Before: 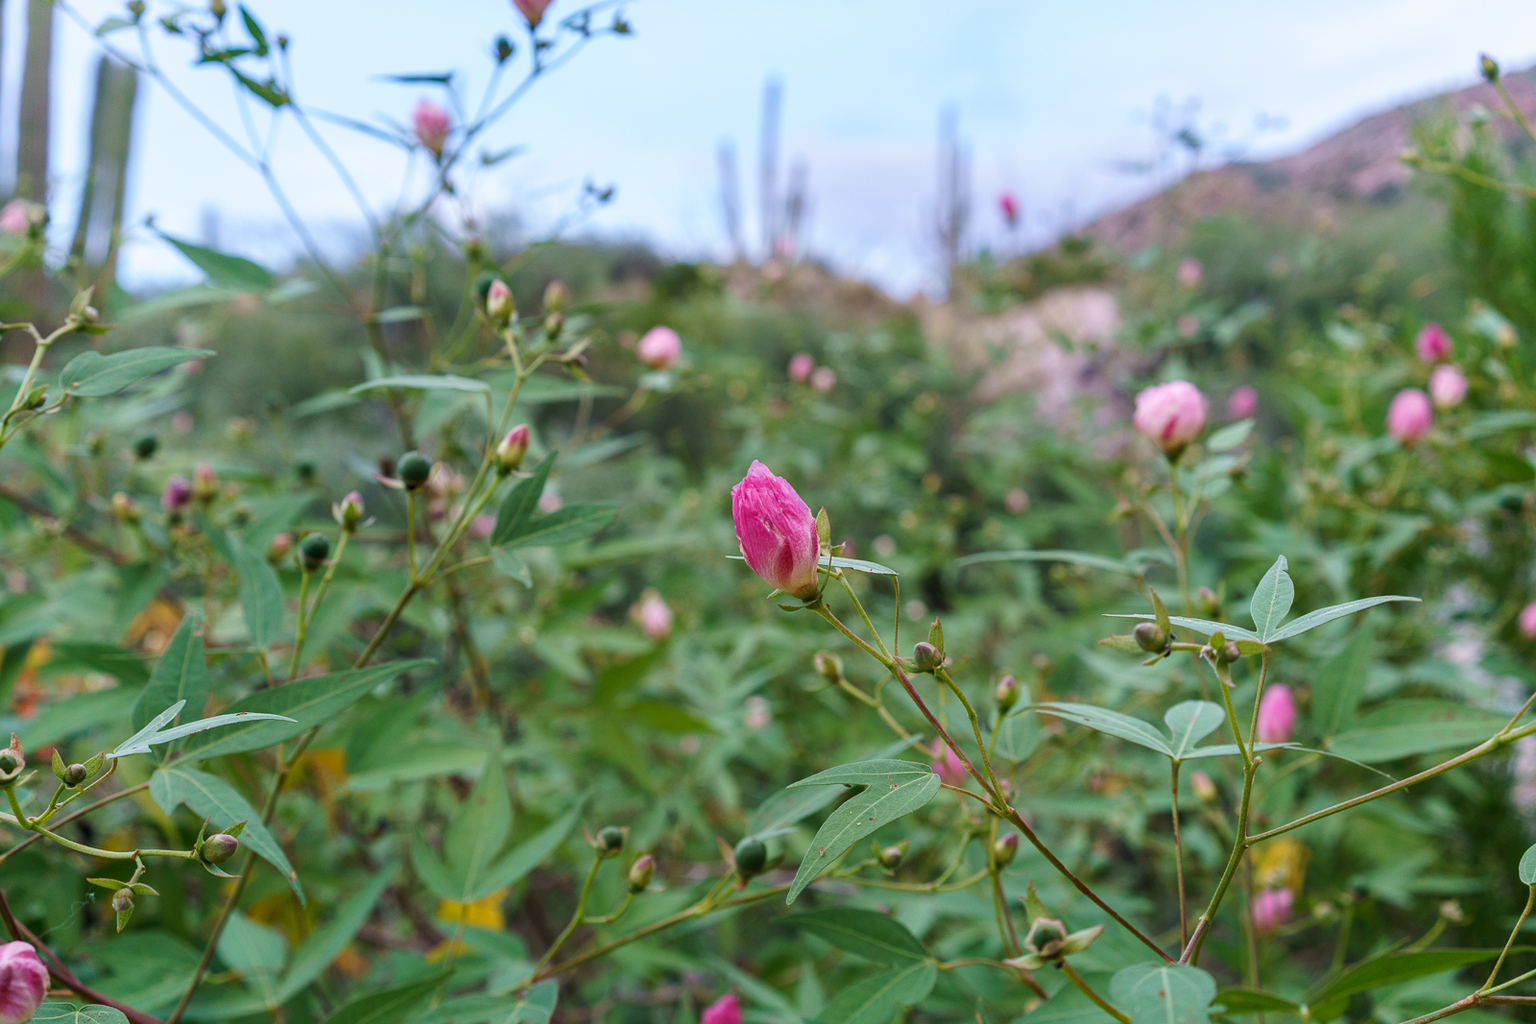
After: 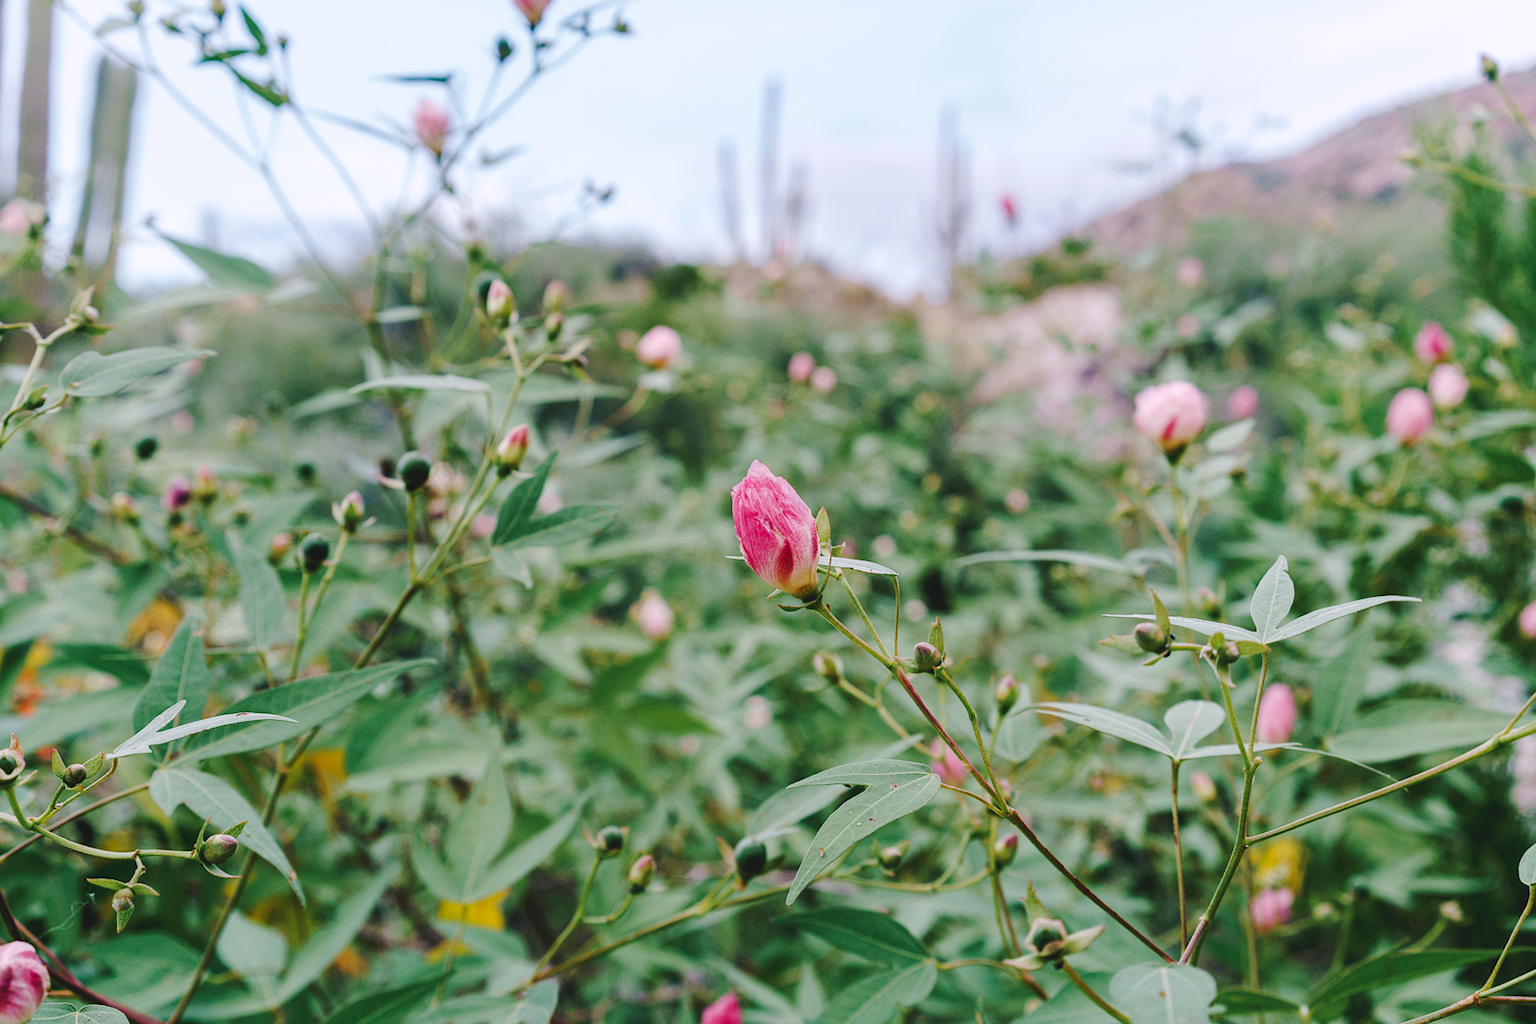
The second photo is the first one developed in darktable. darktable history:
tone curve: curves: ch0 [(0, 0) (0.003, 0.057) (0.011, 0.061) (0.025, 0.065) (0.044, 0.075) (0.069, 0.082) (0.1, 0.09) (0.136, 0.102) (0.177, 0.145) (0.224, 0.195) (0.277, 0.27) (0.335, 0.374) (0.399, 0.486) (0.468, 0.578) (0.543, 0.652) (0.623, 0.717) (0.709, 0.778) (0.801, 0.837) (0.898, 0.909) (1, 1)], preserve colors none
color look up table: target L [93.74, 92.75, 90.62, 87.77, 84, 79.69, 69.67, 71.98, 53.63, 56.52, 52.36, 43.55, 33.72, 200.71, 88.24, 82.08, 69.01, 60.86, 60.13, 58.89, 51.44, 42.27, 40.37, 33.59, 24.44, 16.08, 7.88, 78.47, 81.72, 74.52, 69.27, 54.48, 55.32, 51.41, 49.94, 45.18, 40.35, 35.94, 36.26, 29.62, 31.71, 20.98, 12.19, 12.09, 91.01, 86.02, 60.31, 50.23, 26.51], target a [-14.29, -18.88, -11.09, -23.77, -36.47, -4.948, -12.56, -28.37, -41.89, -26.14, -5.035, -28.04, -18.59, 0, 7.188, 4.096, 7.793, 38.04, 39.28, 58.14, 68.15, 26.35, -0.981, 39.19, 27.22, 0.986, 23.65, 10.46, 30.39, 21.04, 51.69, 17.66, 61.25, 69.36, 2.59, 41.37, 8.415, -0.75, 40.87, 36.64, 23.85, -4.035, 25.53, 28.74, -21.37, -10.54, -12.5, -20.16, -12.52], target b [27.98, 45.17, 8.061, 9.628, 26.96, 1.153, 48.04, 15.49, 26.44, 4.156, 21.31, 22.22, 16.2, -0.001, 15.34, 73.62, 40.64, 33.12, 56.38, 25.81, 51.62, 21.46, 33.37, 11.81, 34.24, 19.74, -0.36, -5.149, -17.56, -27.54, -35.35, -28.6, -19.43, 12.78, 0.466, 2.492, -59.54, -17.63, -55.03, -12.97, -73.78, -2.835, -23.66, -40.16, -8.017, -15.48, -46.06, -17.85, -3.71], num patches 49
